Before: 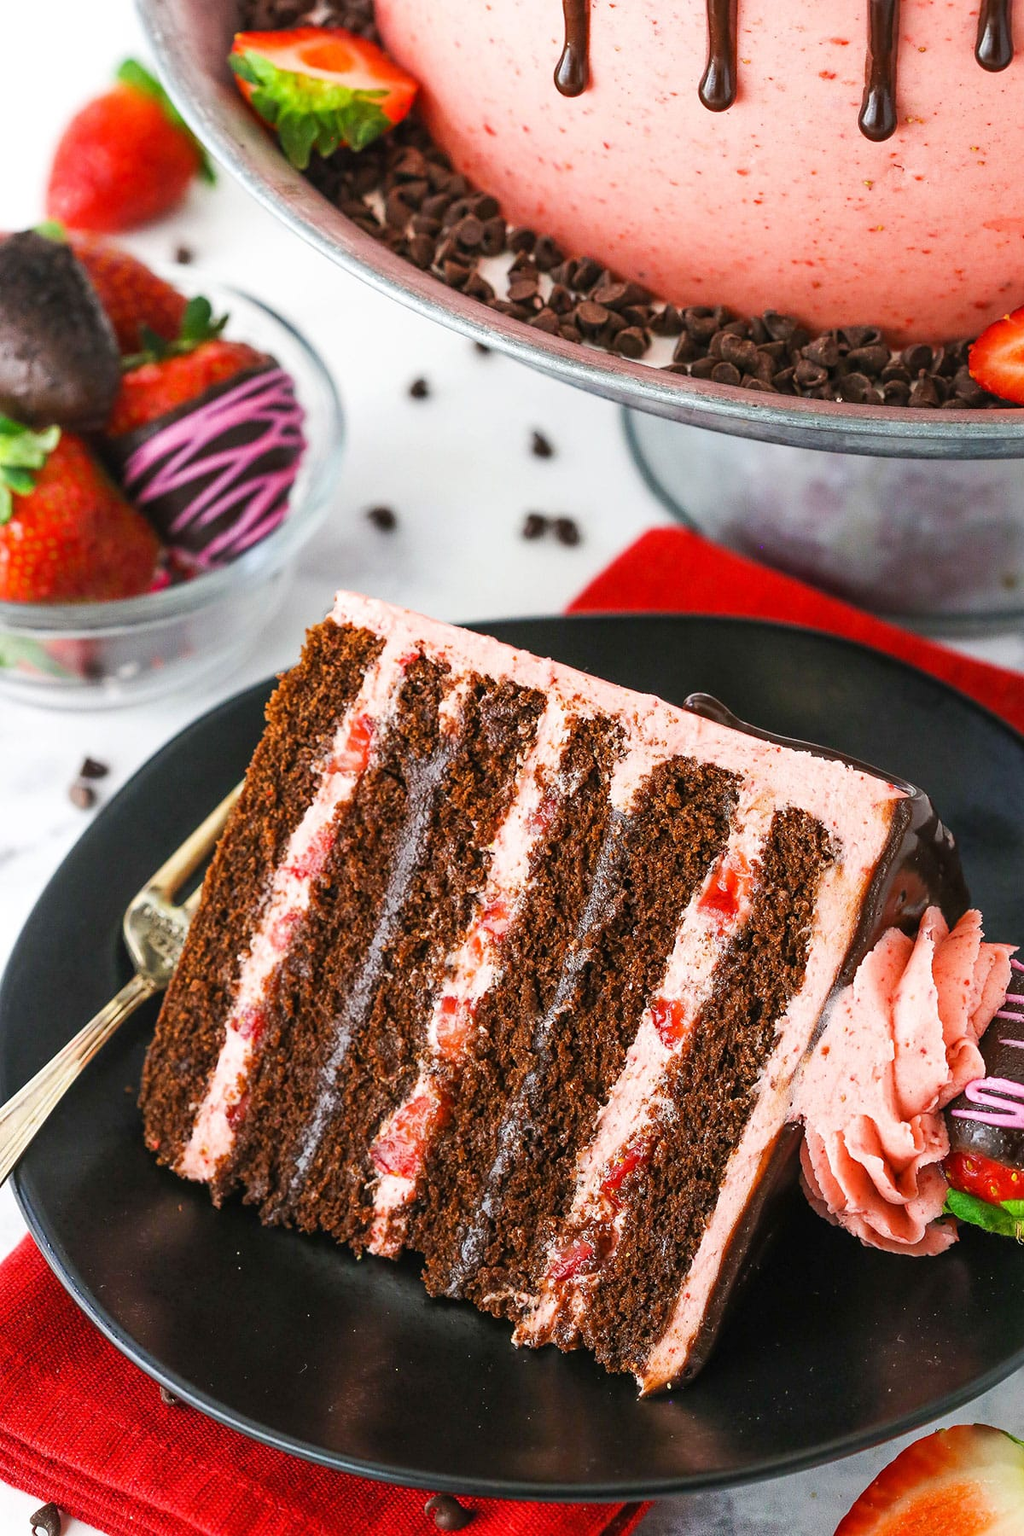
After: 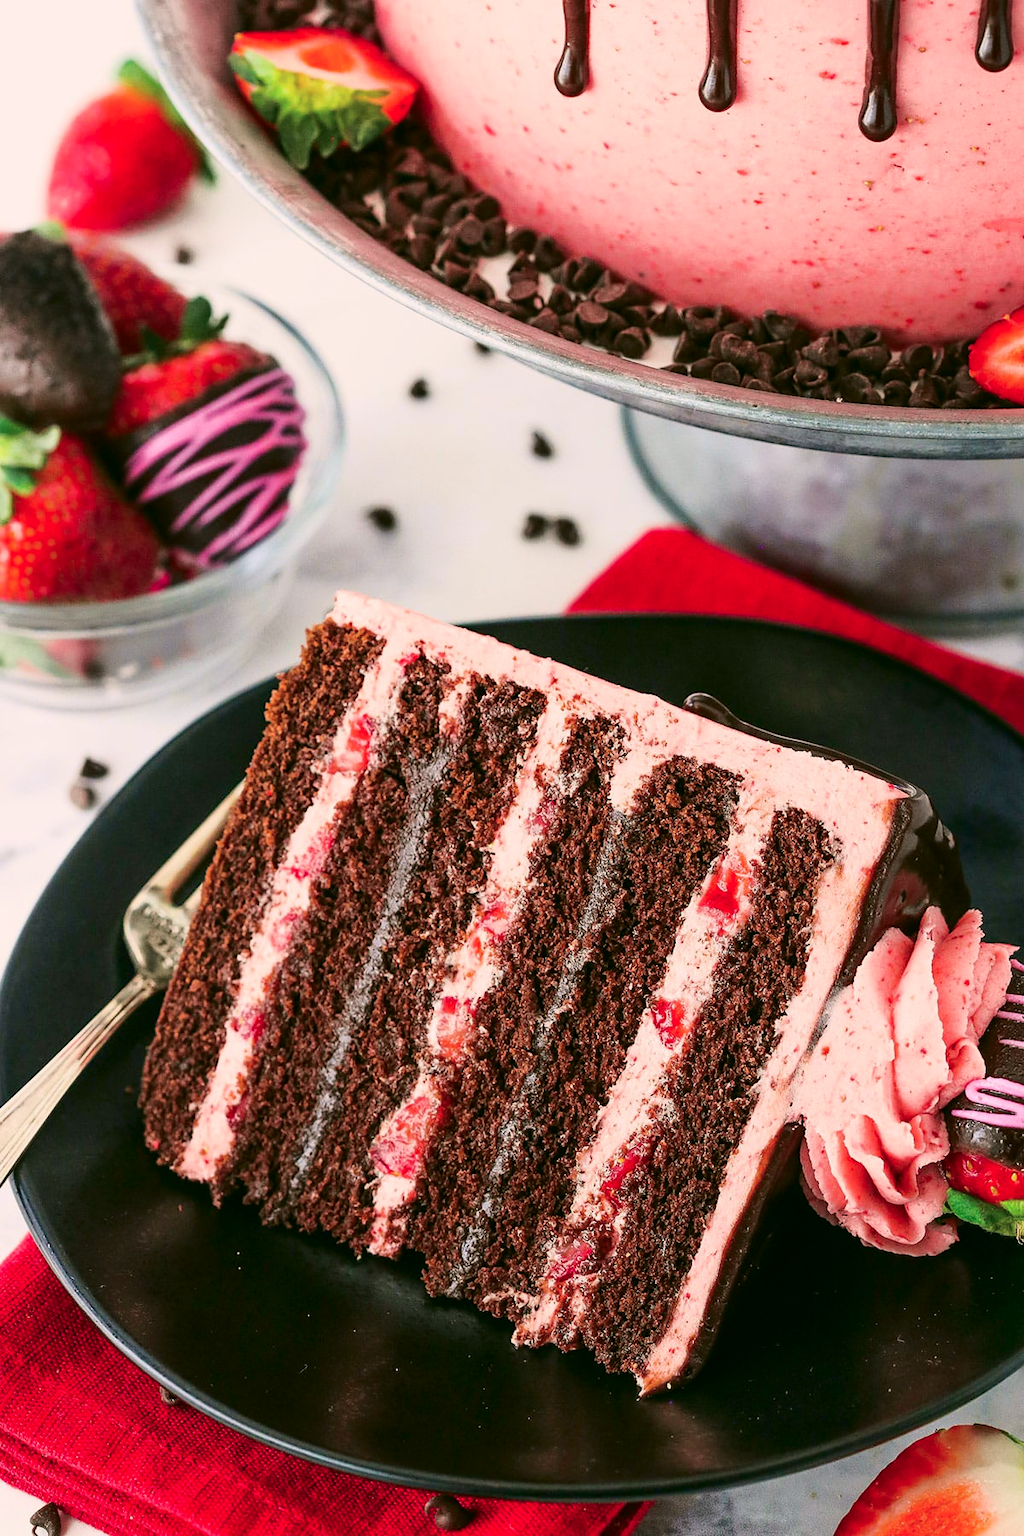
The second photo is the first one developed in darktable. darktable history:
tone curve: curves: ch0 [(0, 0) (0.139, 0.081) (0.304, 0.259) (0.502, 0.505) (0.683, 0.676) (0.761, 0.773) (0.858, 0.858) (0.987, 0.945)]; ch1 [(0, 0) (0.172, 0.123) (0.304, 0.288) (0.414, 0.44) (0.472, 0.473) (0.502, 0.508) (0.54, 0.543) (0.583, 0.601) (0.638, 0.654) (0.741, 0.783) (1, 1)]; ch2 [(0, 0) (0.411, 0.424) (0.485, 0.476) (0.502, 0.502) (0.557, 0.54) (0.631, 0.576) (1, 1)], color space Lab, independent channels, preserve colors none
color correction: highlights a* 4.02, highlights b* 4.98, shadows a* -7.55, shadows b* 4.98
